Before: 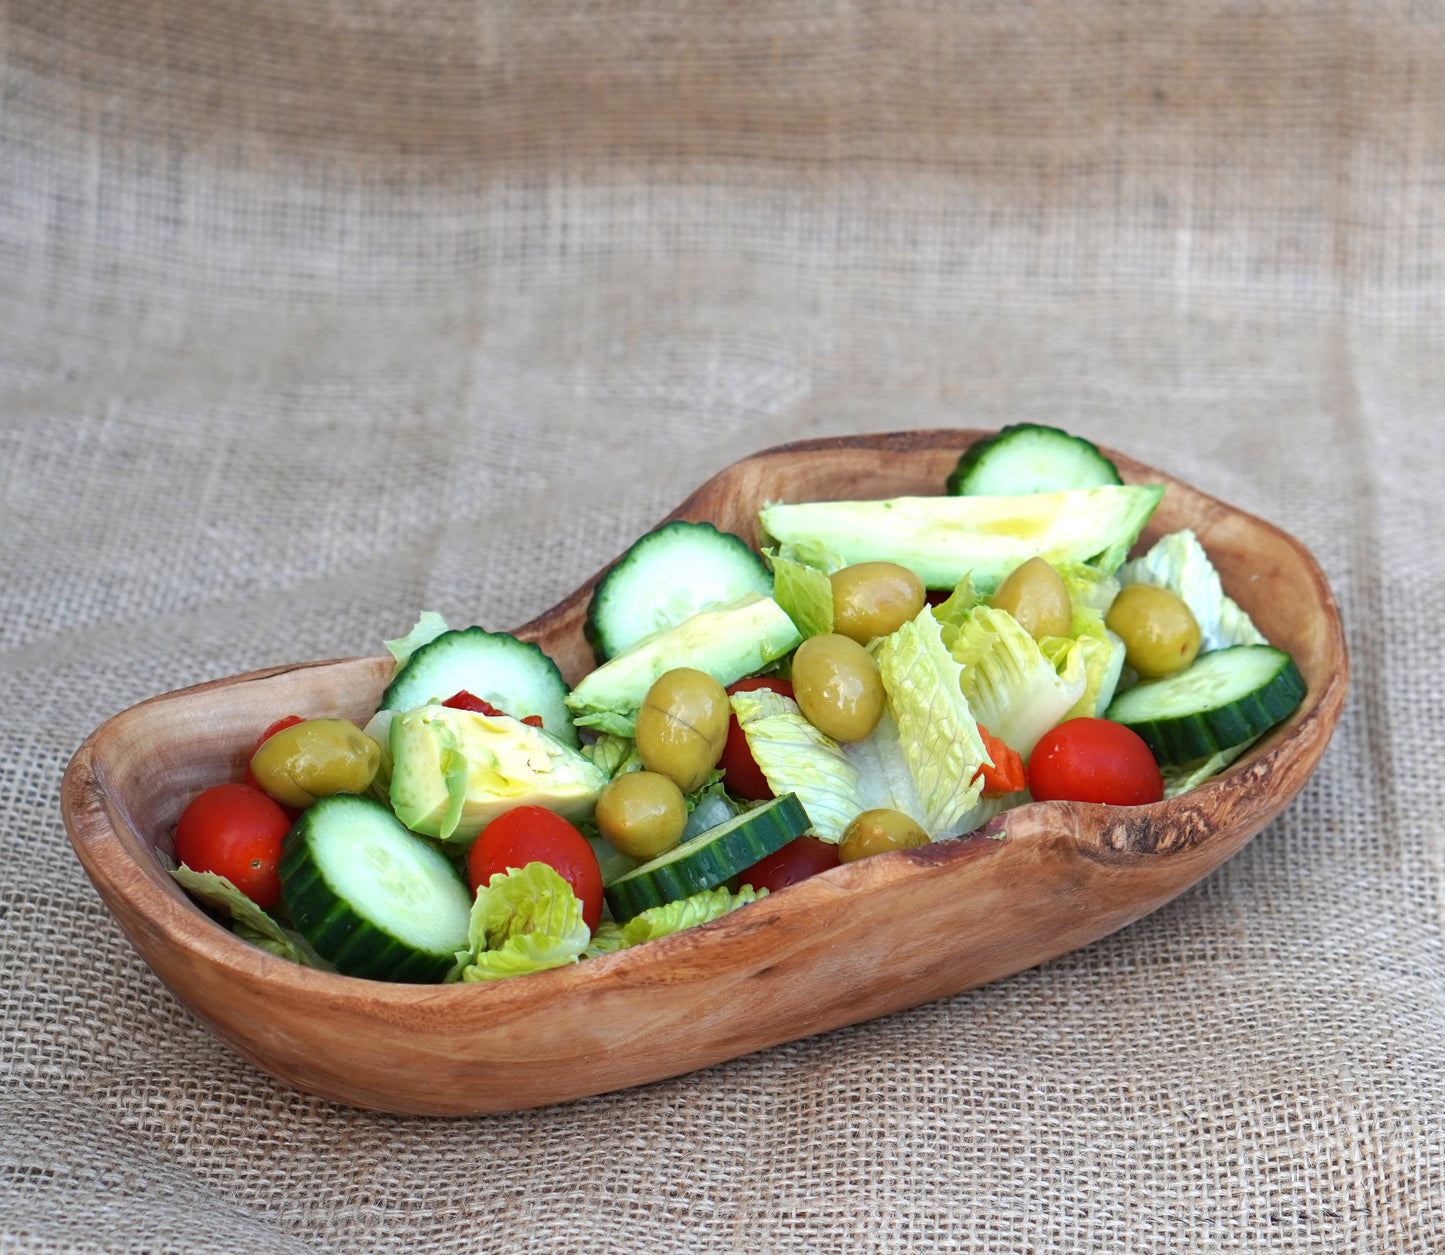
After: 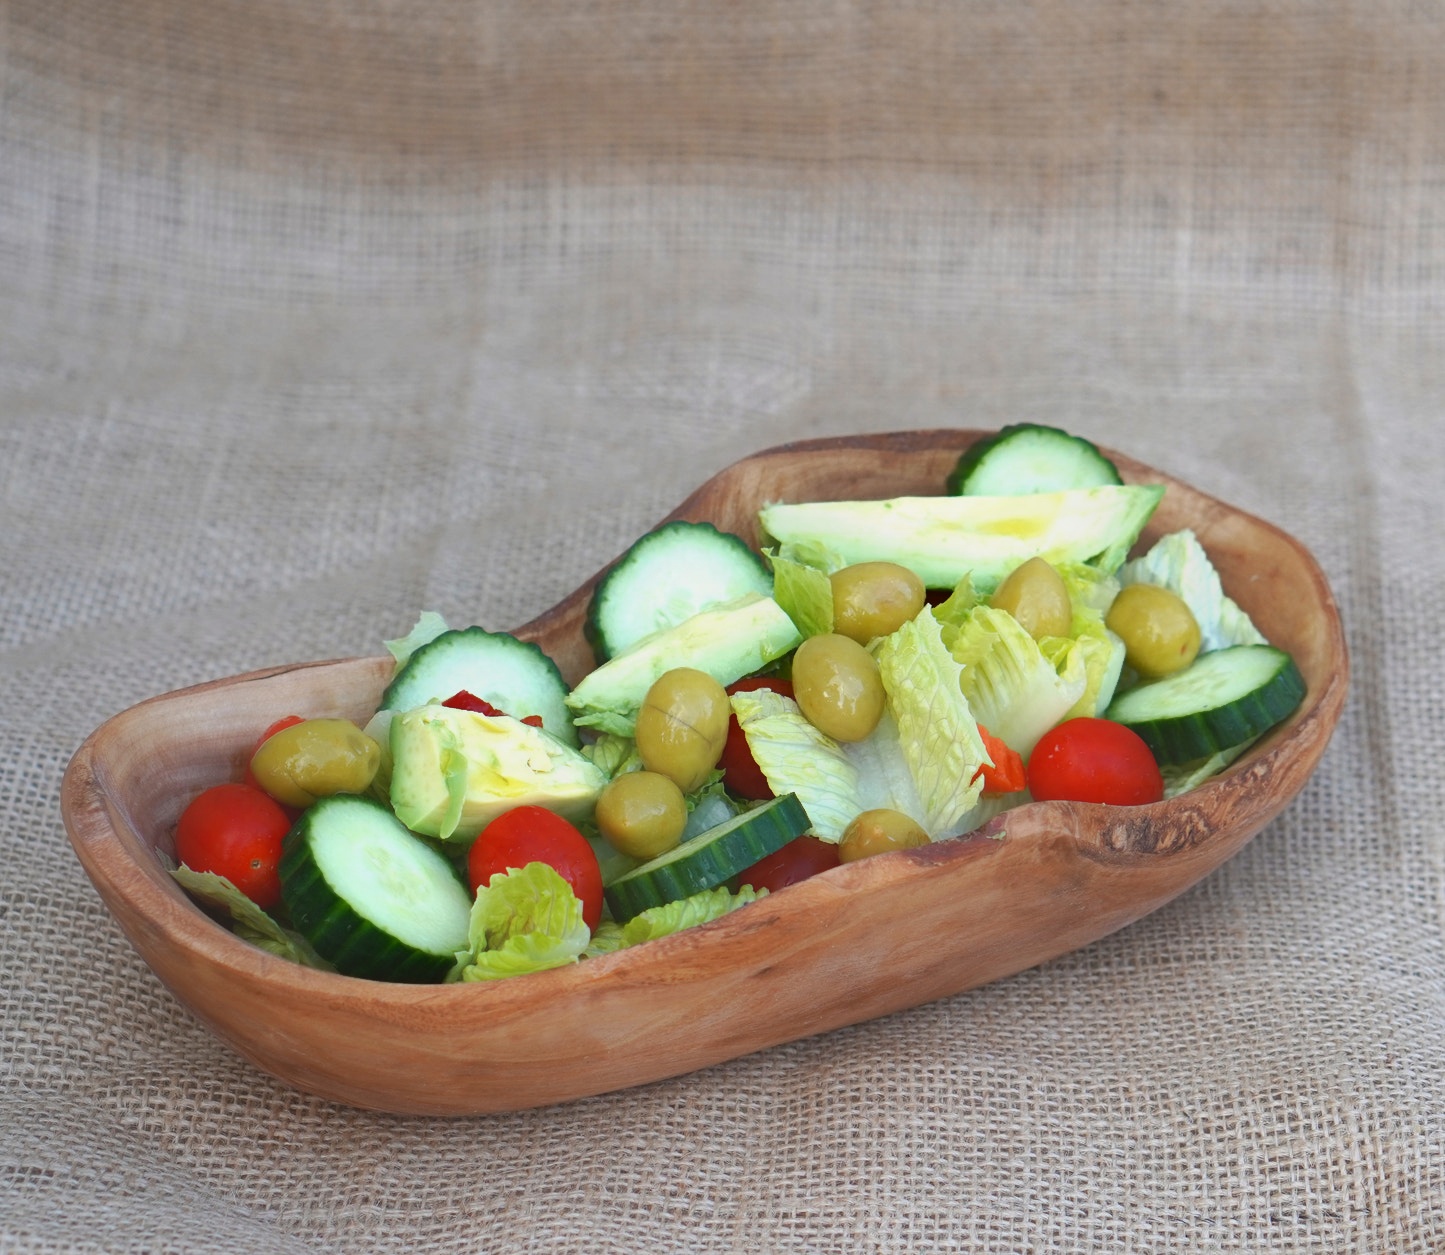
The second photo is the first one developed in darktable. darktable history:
contrast equalizer: octaves 7, y [[0.6 ×6], [0.55 ×6], [0 ×6], [0 ×6], [0 ×6]], mix -1
shadows and highlights: soften with gaussian
